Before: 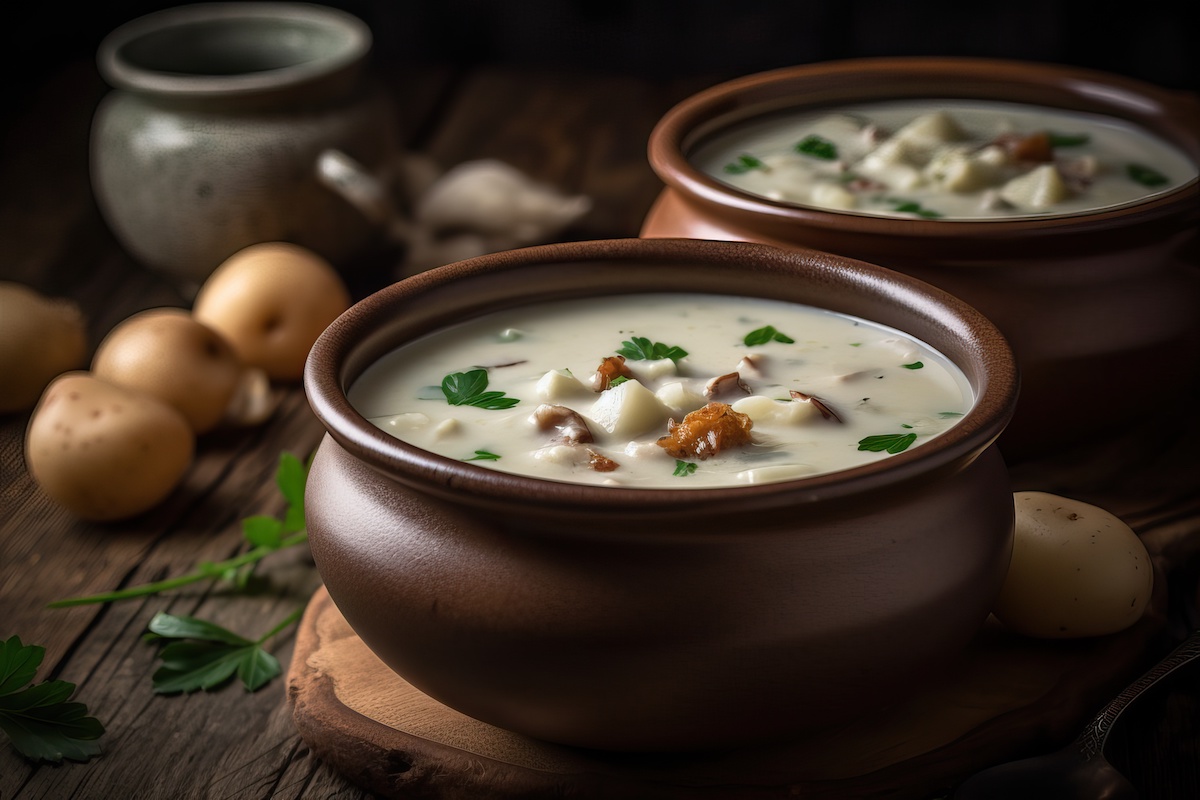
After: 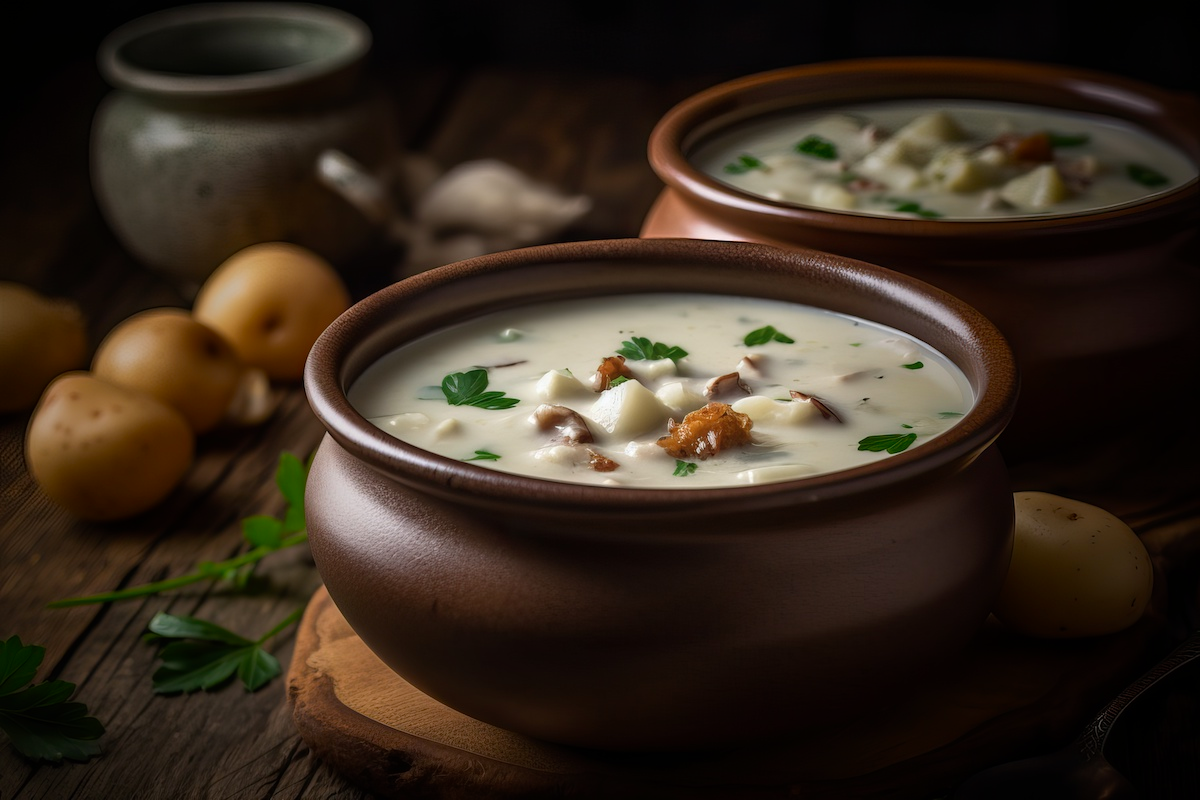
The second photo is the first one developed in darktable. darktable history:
vignetting: fall-off start 32.28%, fall-off radius 35.51%, saturation 0.367
